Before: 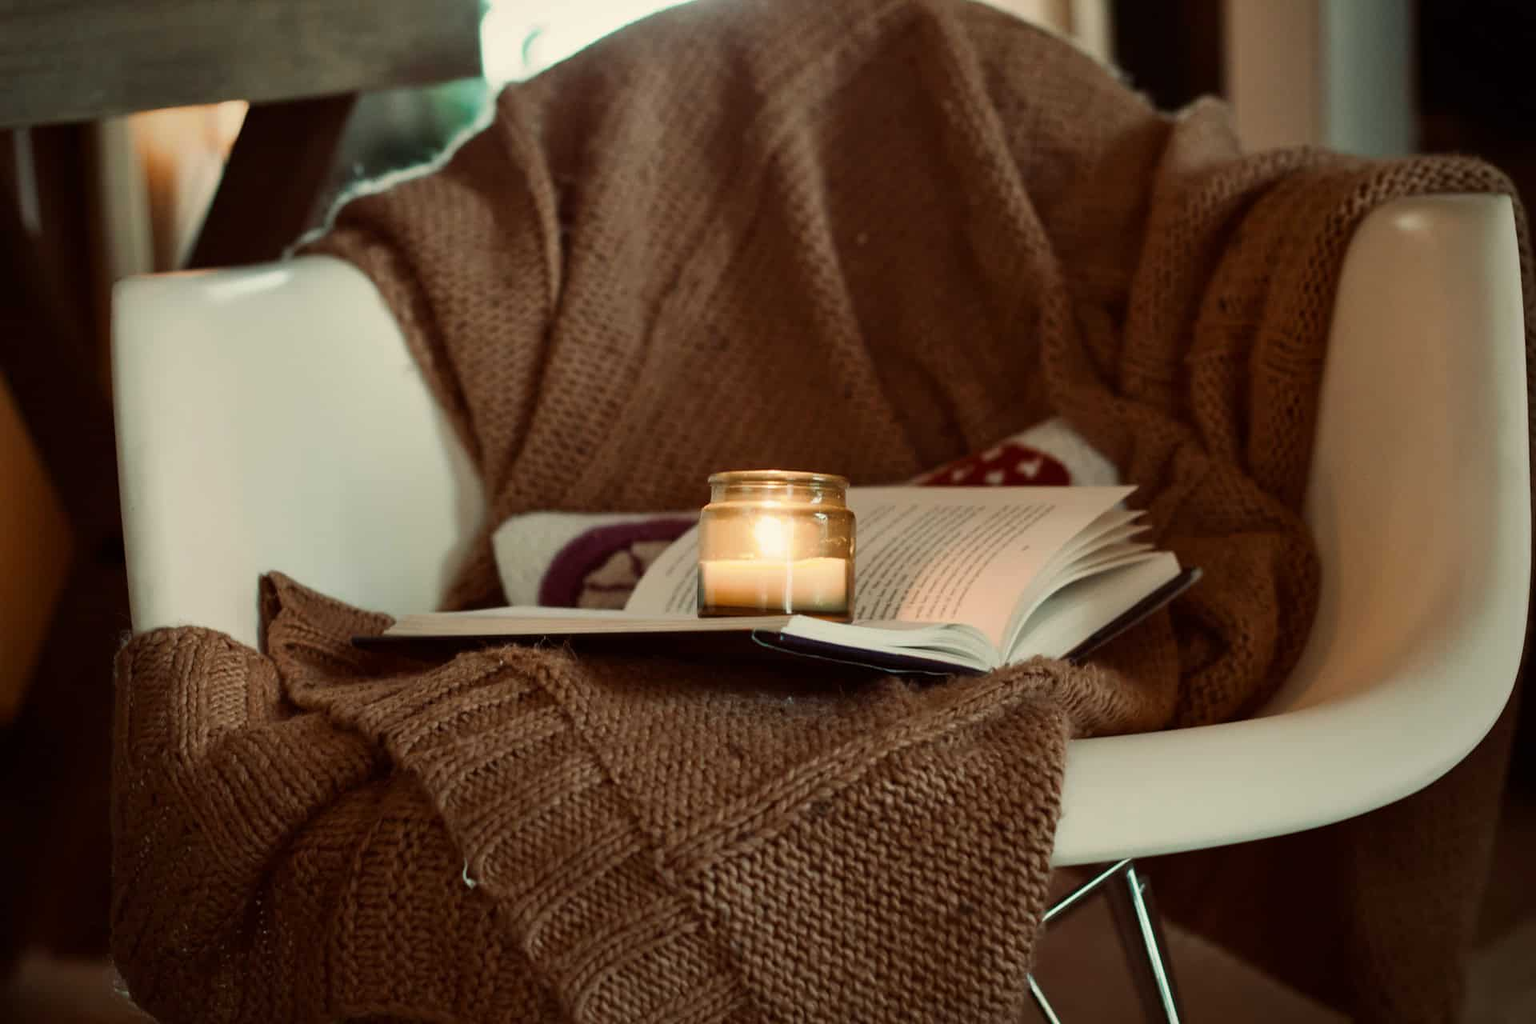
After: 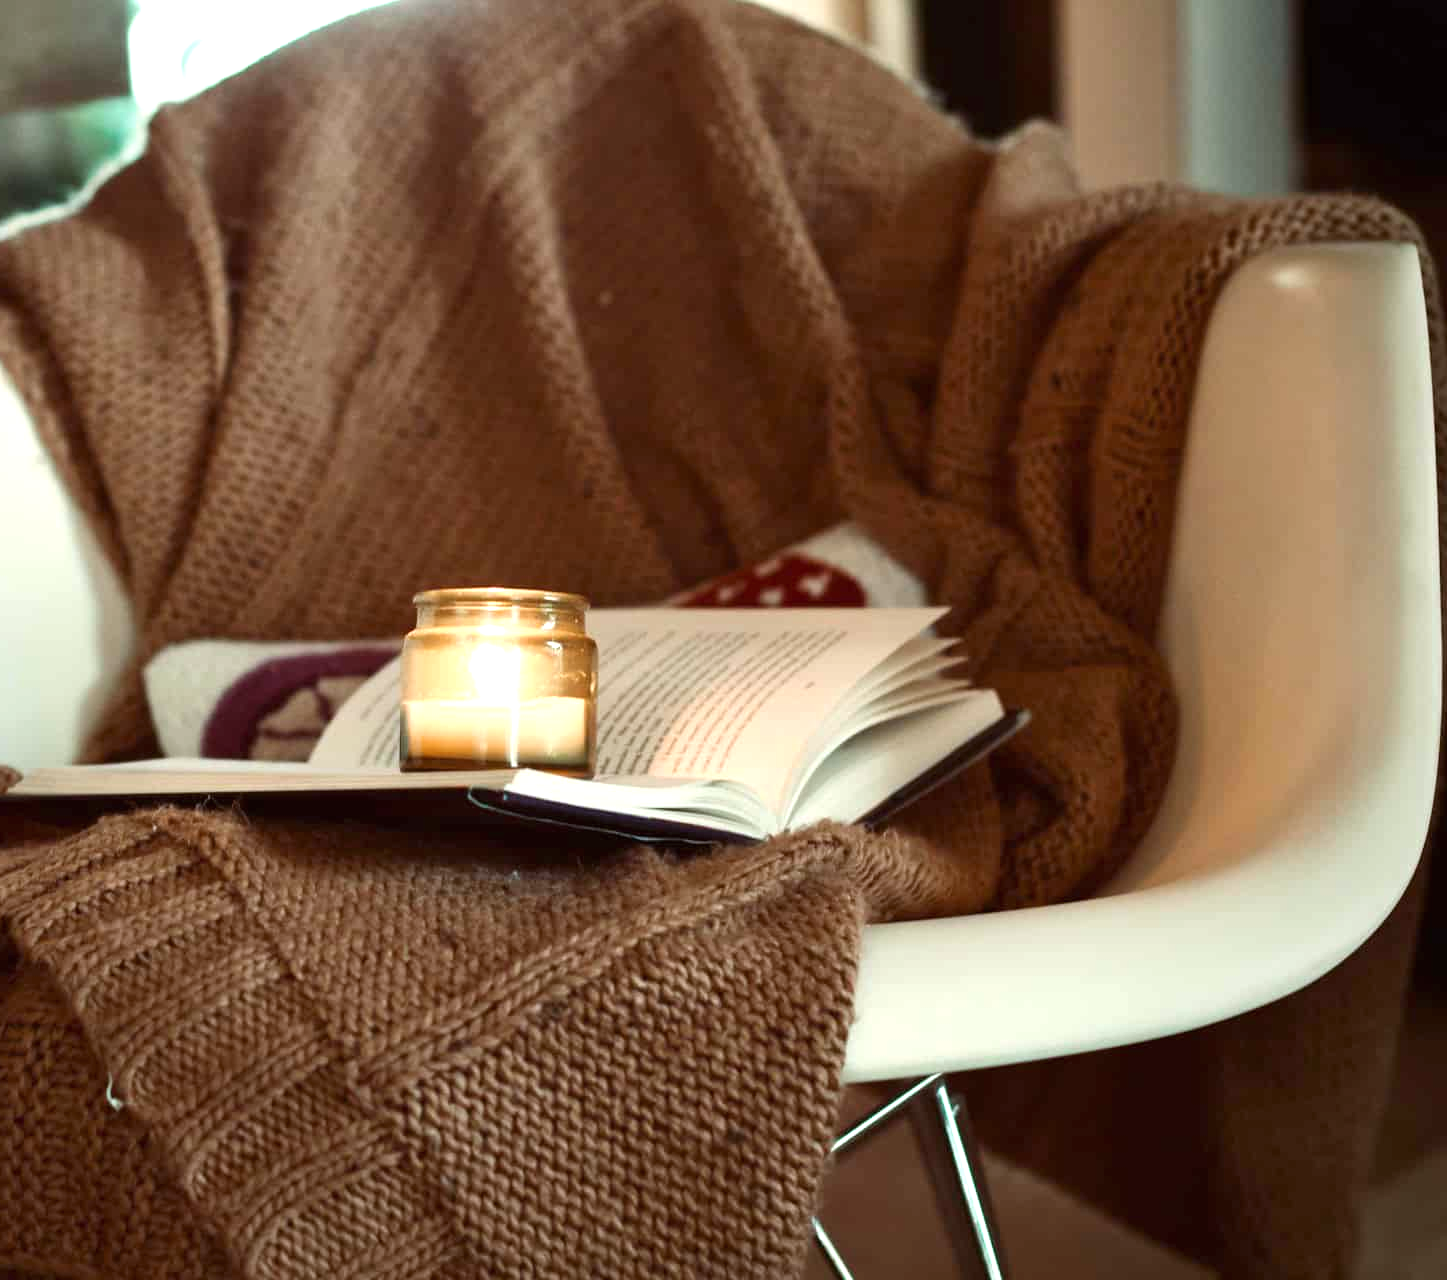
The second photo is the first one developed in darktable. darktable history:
exposure: black level correction 0, exposure 0.9 EV, compensate highlight preservation false
crop and rotate: left 24.6%
white balance: red 0.967, blue 1.049
